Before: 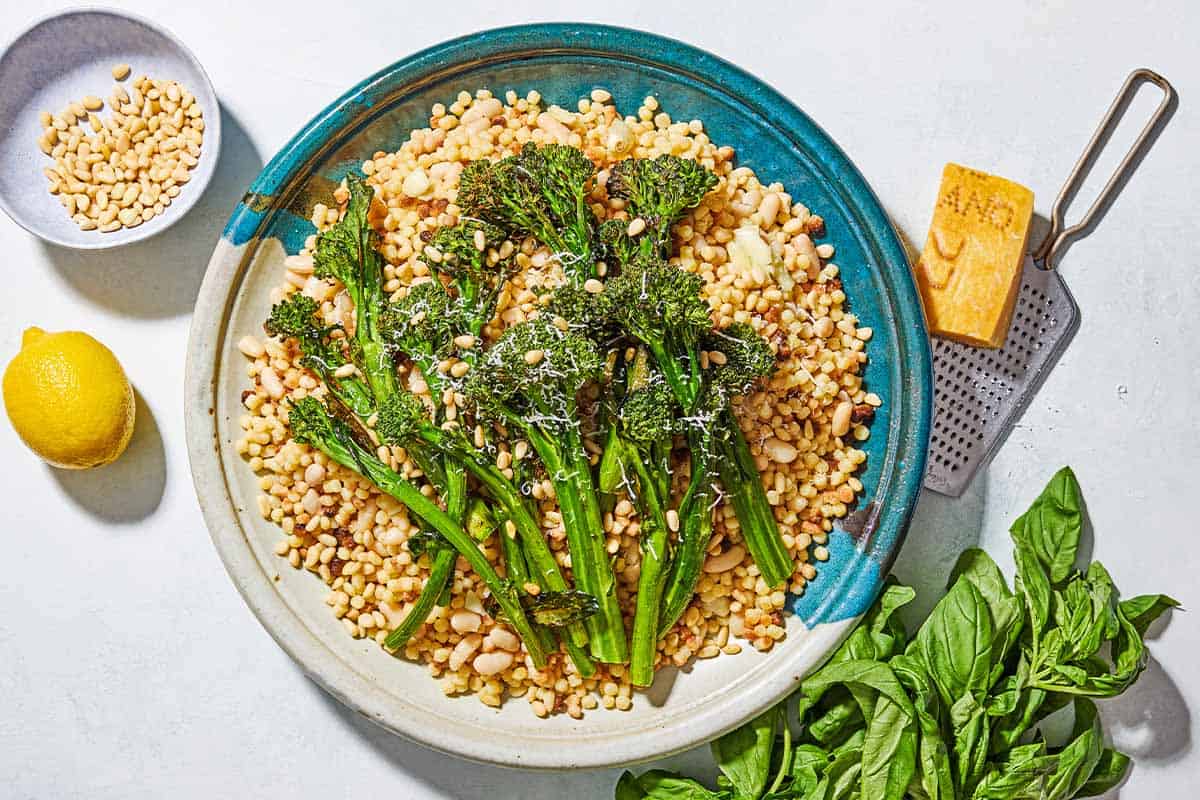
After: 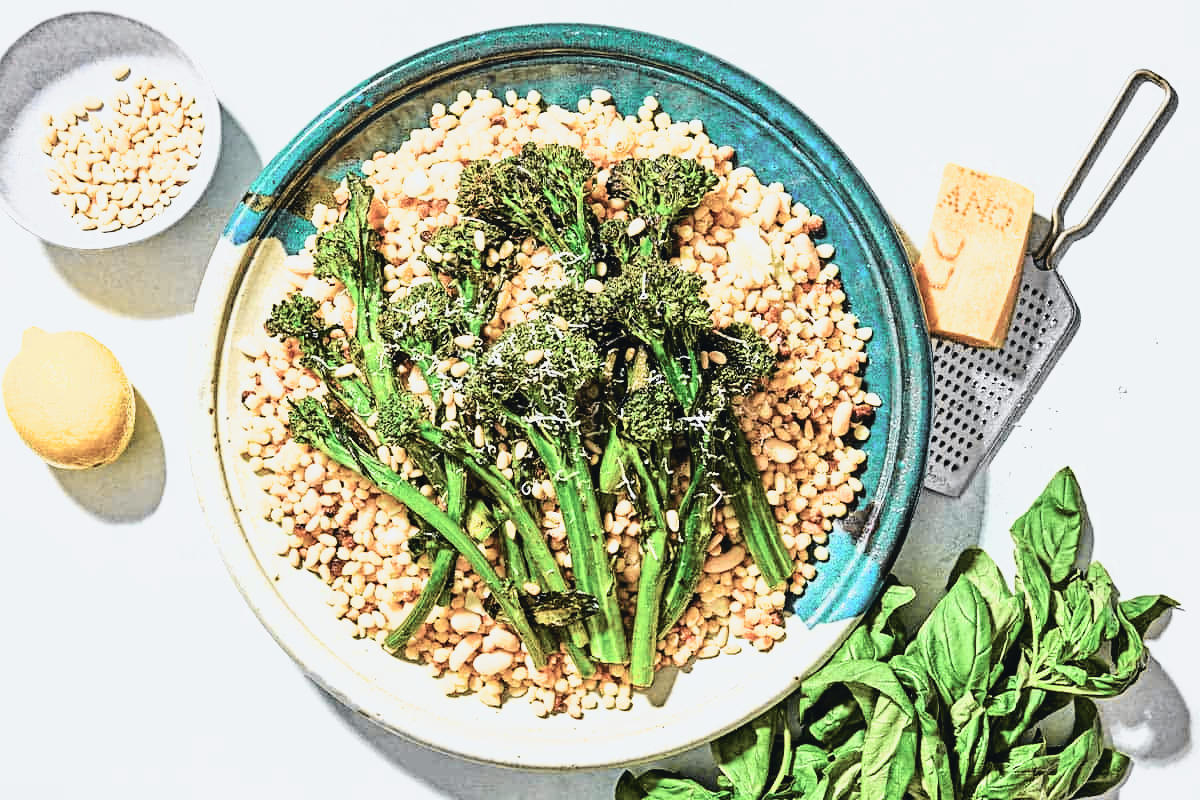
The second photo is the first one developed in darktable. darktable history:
exposure: black level correction -0.023, exposure -0.035 EV, compensate highlight preservation false
filmic rgb: black relative exposure -8.21 EV, white relative exposure 2.22 EV, hardness 7.18, latitude 86.7%, contrast 1.71, highlights saturation mix -3.3%, shadows ↔ highlights balance -2.31%
tone curve: curves: ch0 [(0, 0.026) (0.104, 0.1) (0.233, 0.262) (0.398, 0.507) (0.498, 0.621) (0.65, 0.757) (0.835, 0.883) (1, 0.961)]; ch1 [(0, 0) (0.346, 0.307) (0.408, 0.369) (0.453, 0.457) (0.482, 0.476) (0.502, 0.498) (0.521, 0.503) (0.553, 0.554) (0.638, 0.646) (0.693, 0.727) (1, 1)]; ch2 [(0, 0) (0.366, 0.337) (0.434, 0.46) (0.485, 0.494) (0.5, 0.494) (0.511, 0.508) (0.537, 0.55) (0.579, 0.599) (0.663, 0.67) (1, 1)], color space Lab, independent channels, preserve colors none
